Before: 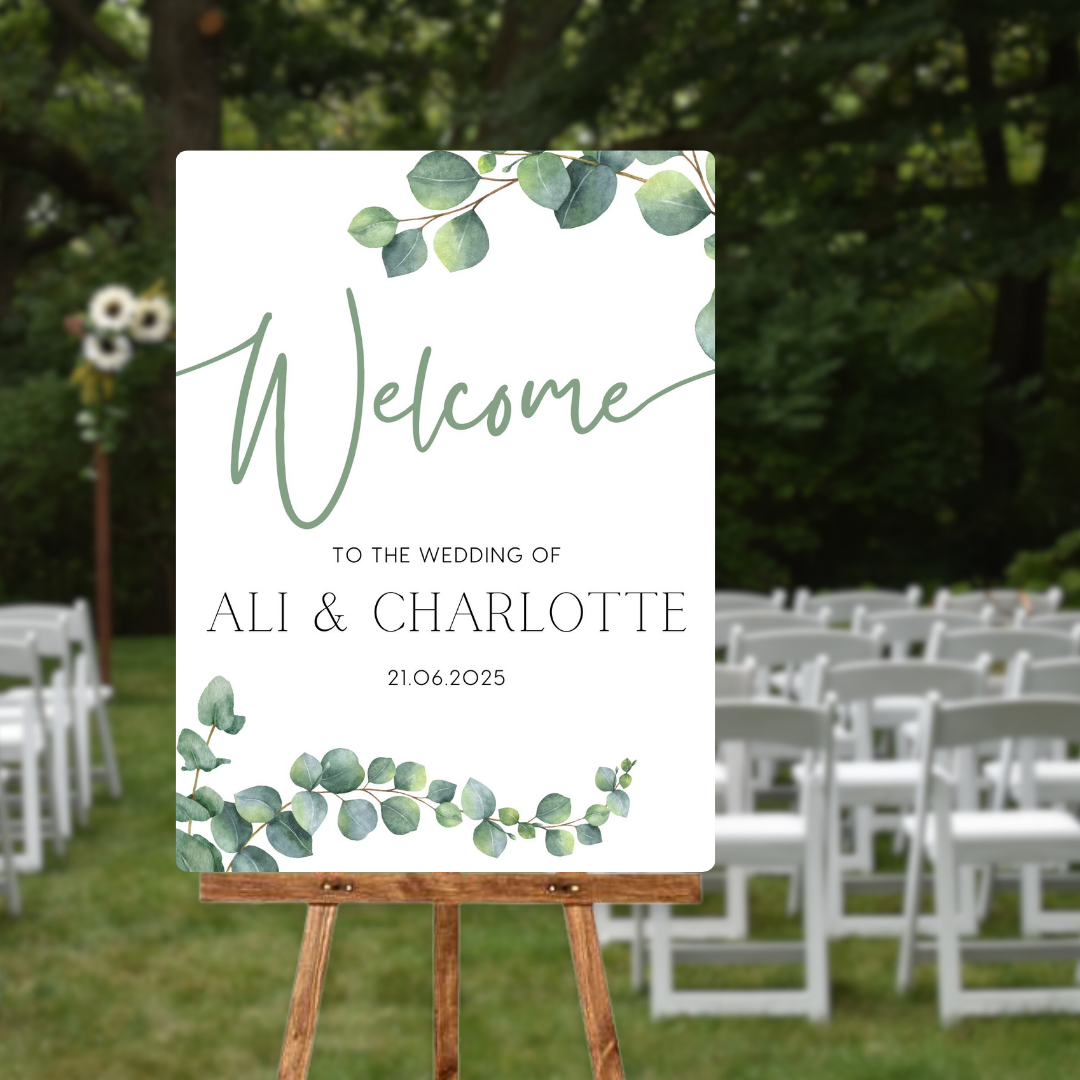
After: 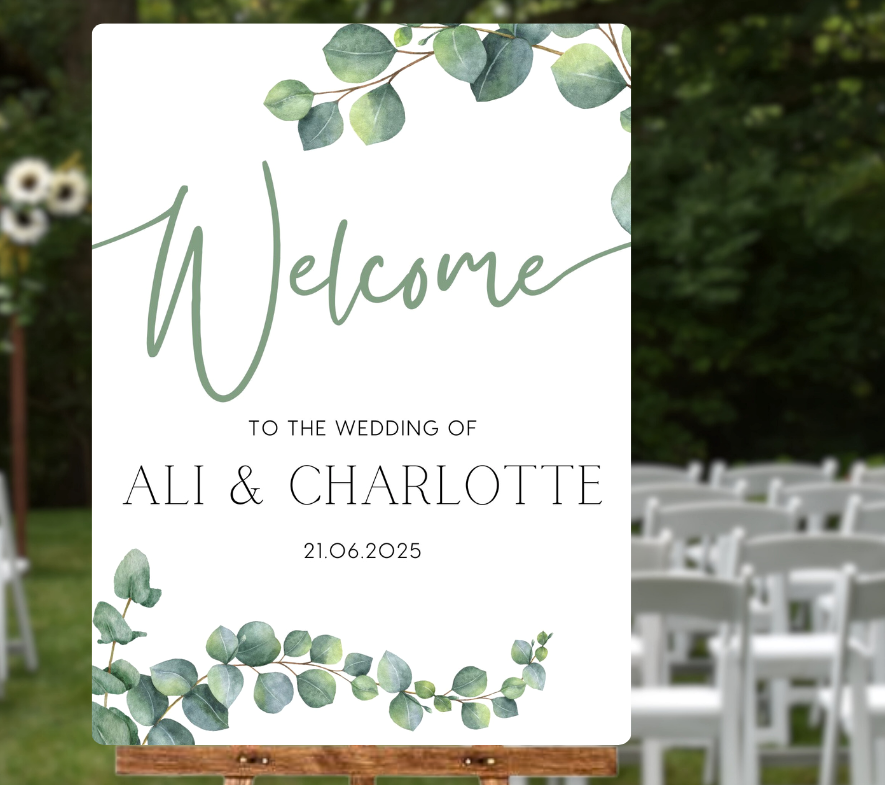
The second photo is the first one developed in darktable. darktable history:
local contrast: highlights 100%, shadows 100%, detail 120%, midtone range 0.2
crop: left 7.856%, top 11.836%, right 10.12%, bottom 15.387%
